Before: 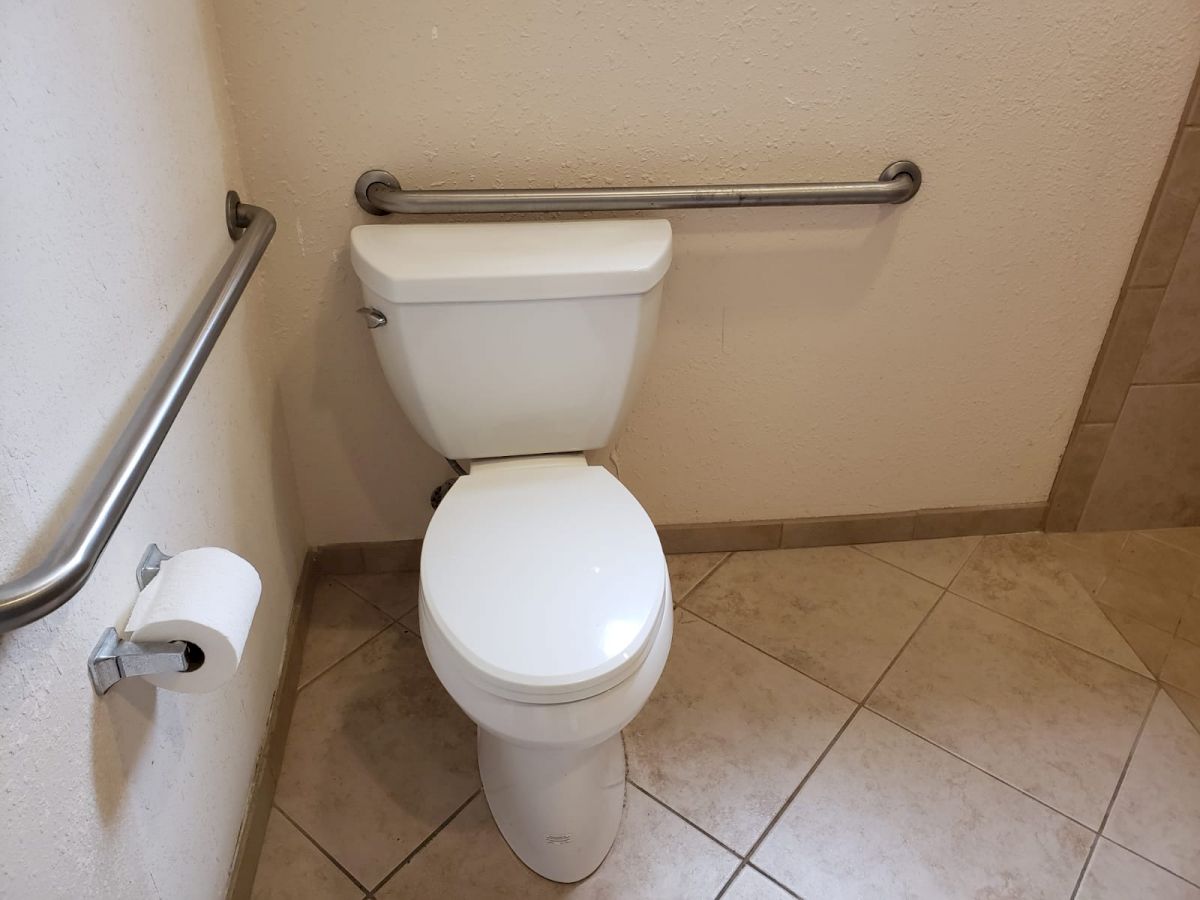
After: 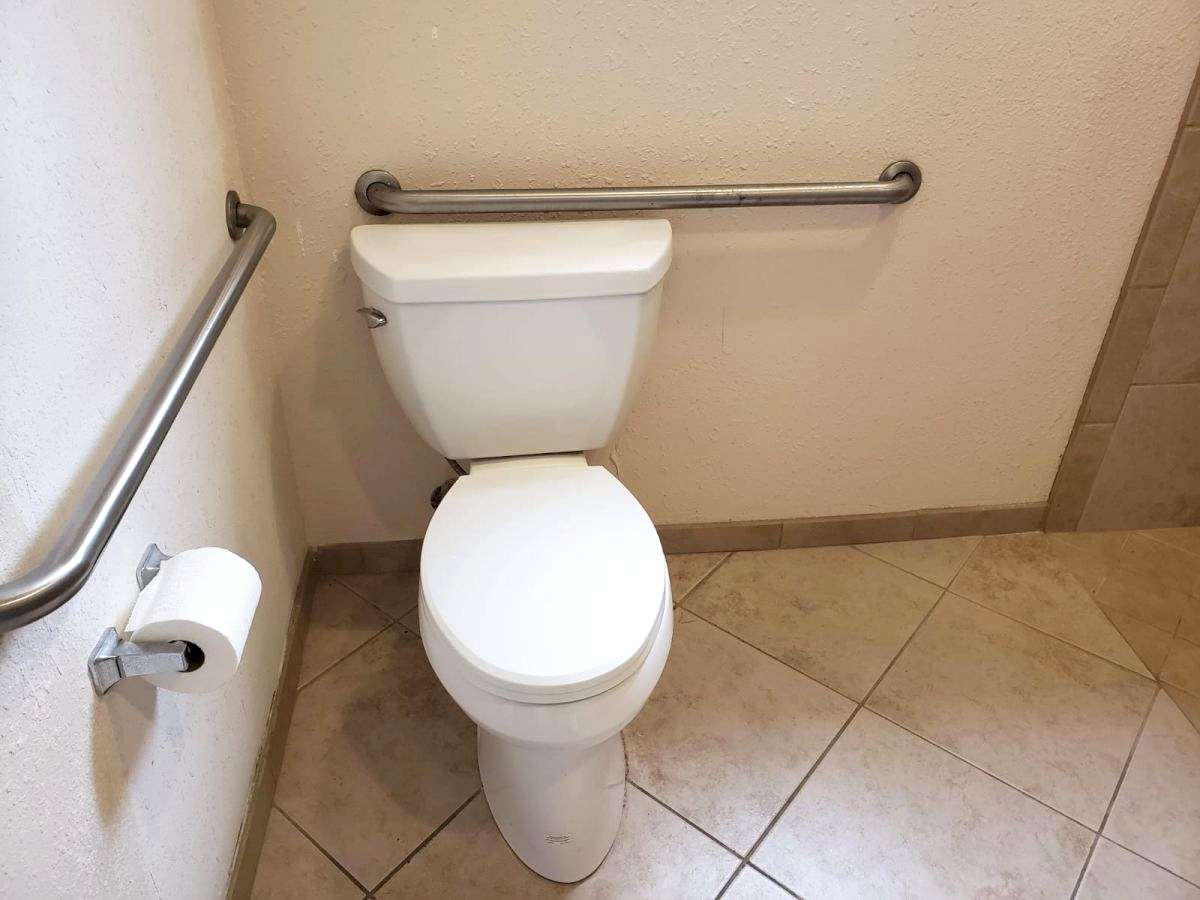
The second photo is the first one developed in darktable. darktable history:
exposure: exposure 0.371 EV, compensate highlight preservation false
